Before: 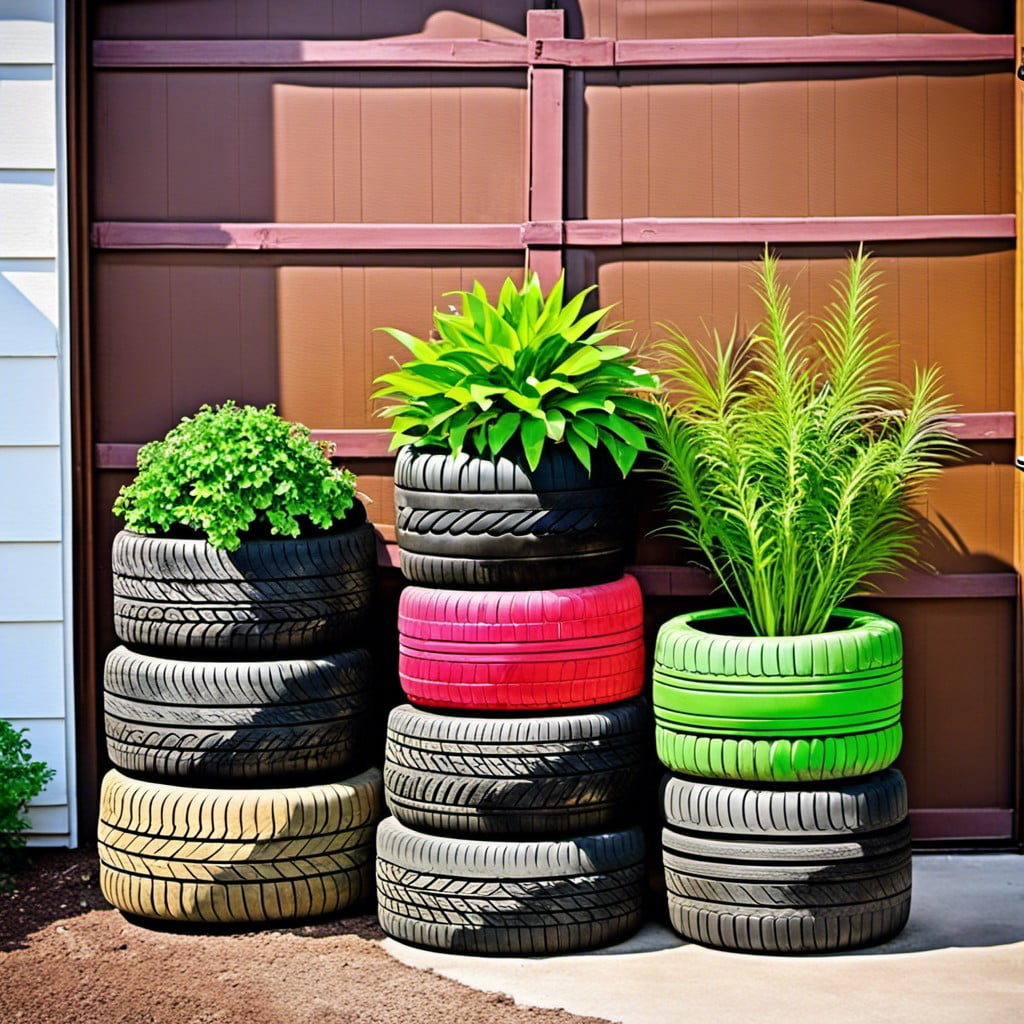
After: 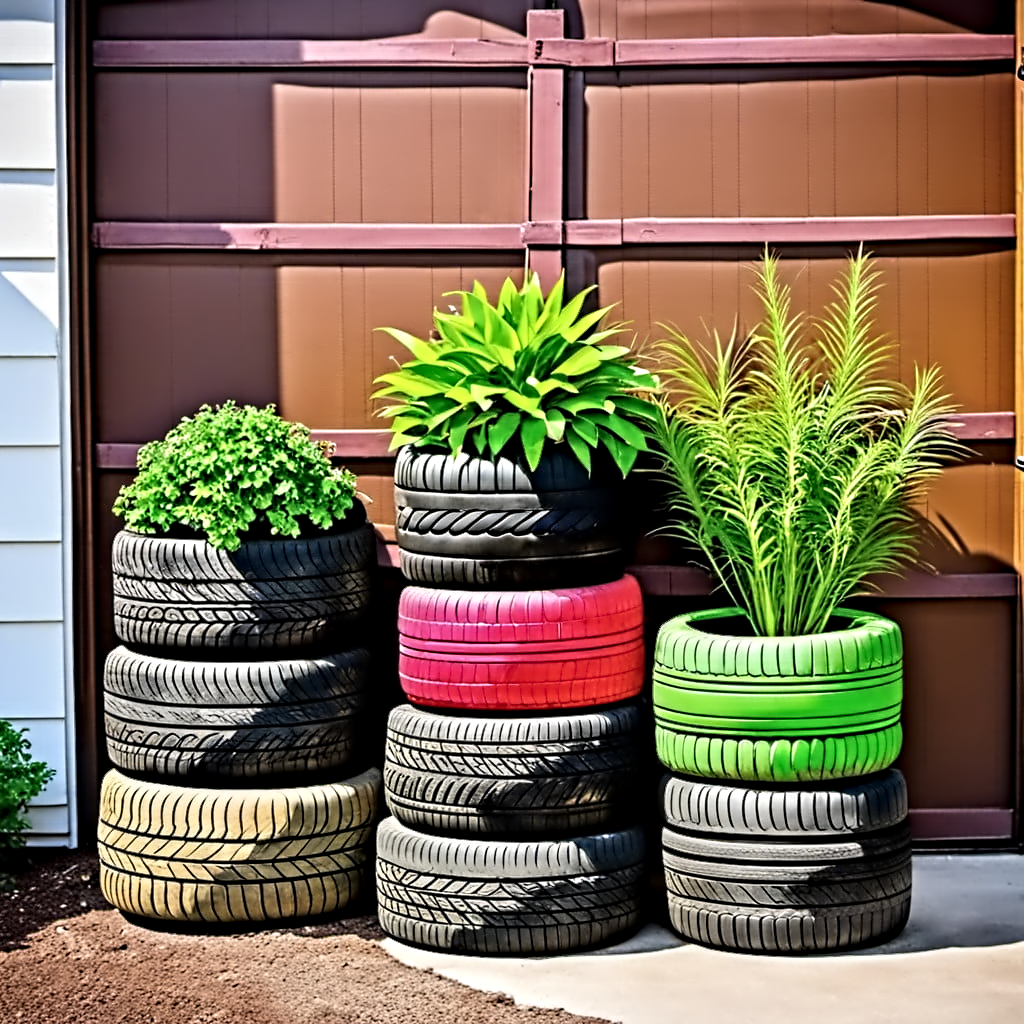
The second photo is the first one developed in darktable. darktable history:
contrast equalizer: octaves 7, y [[0.5, 0.542, 0.583, 0.625, 0.667, 0.708], [0.5 ×6], [0.5 ×6], [0, 0.033, 0.067, 0.1, 0.133, 0.167], [0, 0.05, 0.1, 0.15, 0.2, 0.25]]
color balance rgb: linear chroma grading › global chroma 1.5%, linear chroma grading › mid-tones -1%, perceptual saturation grading › global saturation -3%, perceptual saturation grading › shadows -2%
exposure: compensate highlight preservation false
